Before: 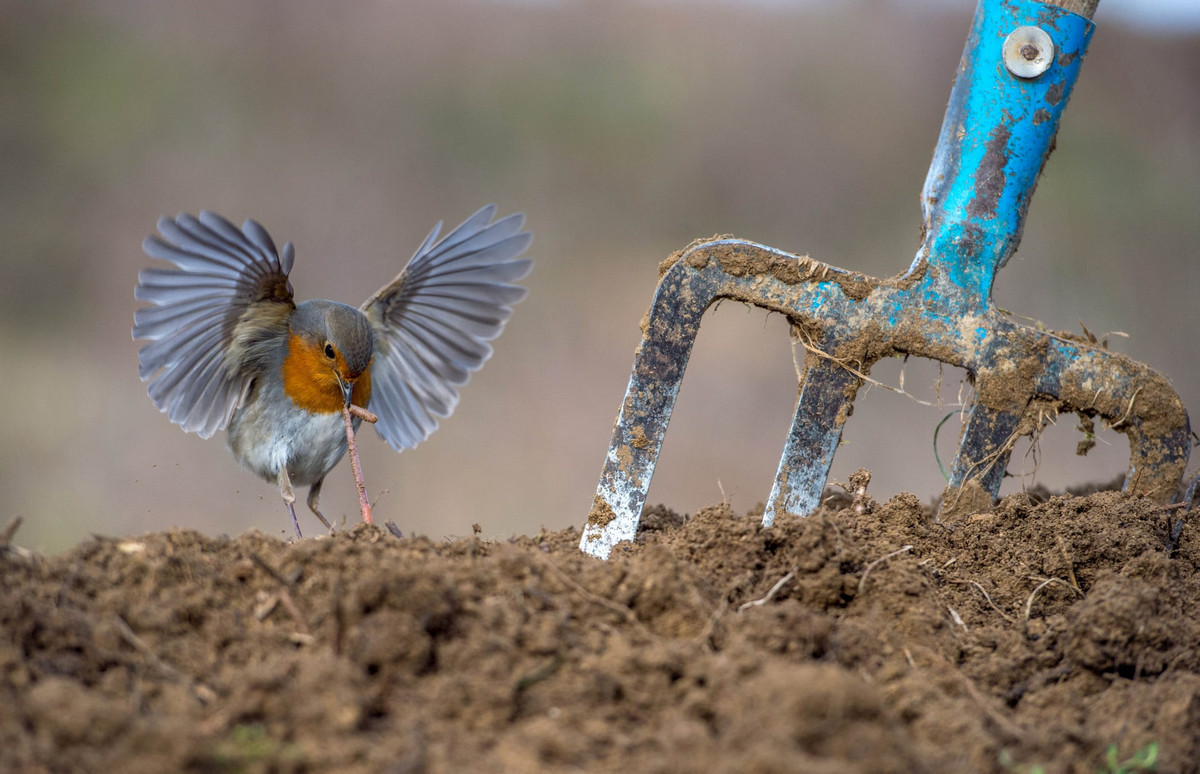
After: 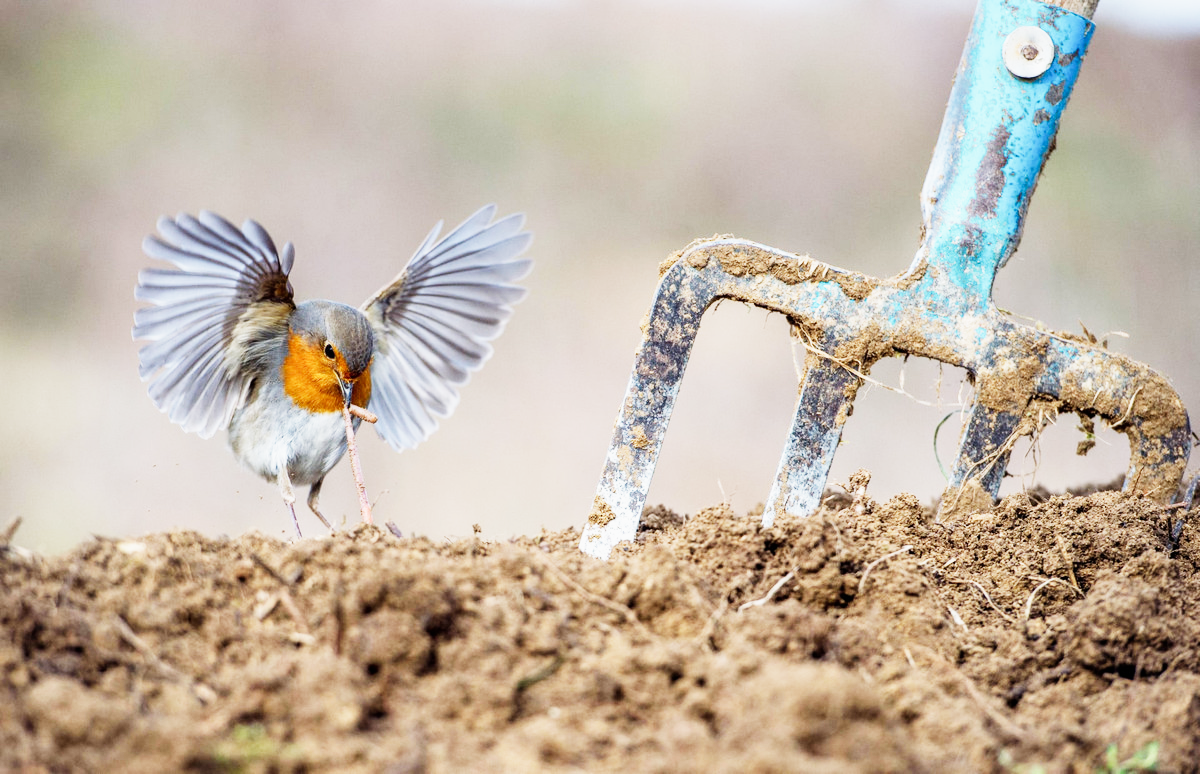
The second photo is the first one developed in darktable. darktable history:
sigmoid: contrast 1.7, skew 0.1, preserve hue 0%, red attenuation 0.1, red rotation 0.035, green attenuation 0.1, green rotation -0.017, blue attenuation 0.15, blue rotation -0.052, base primaries Rec2020
exposure: black level correction 0, exposure 1.45 EV, compensate exposure bias true, compensate highlight preservation false
